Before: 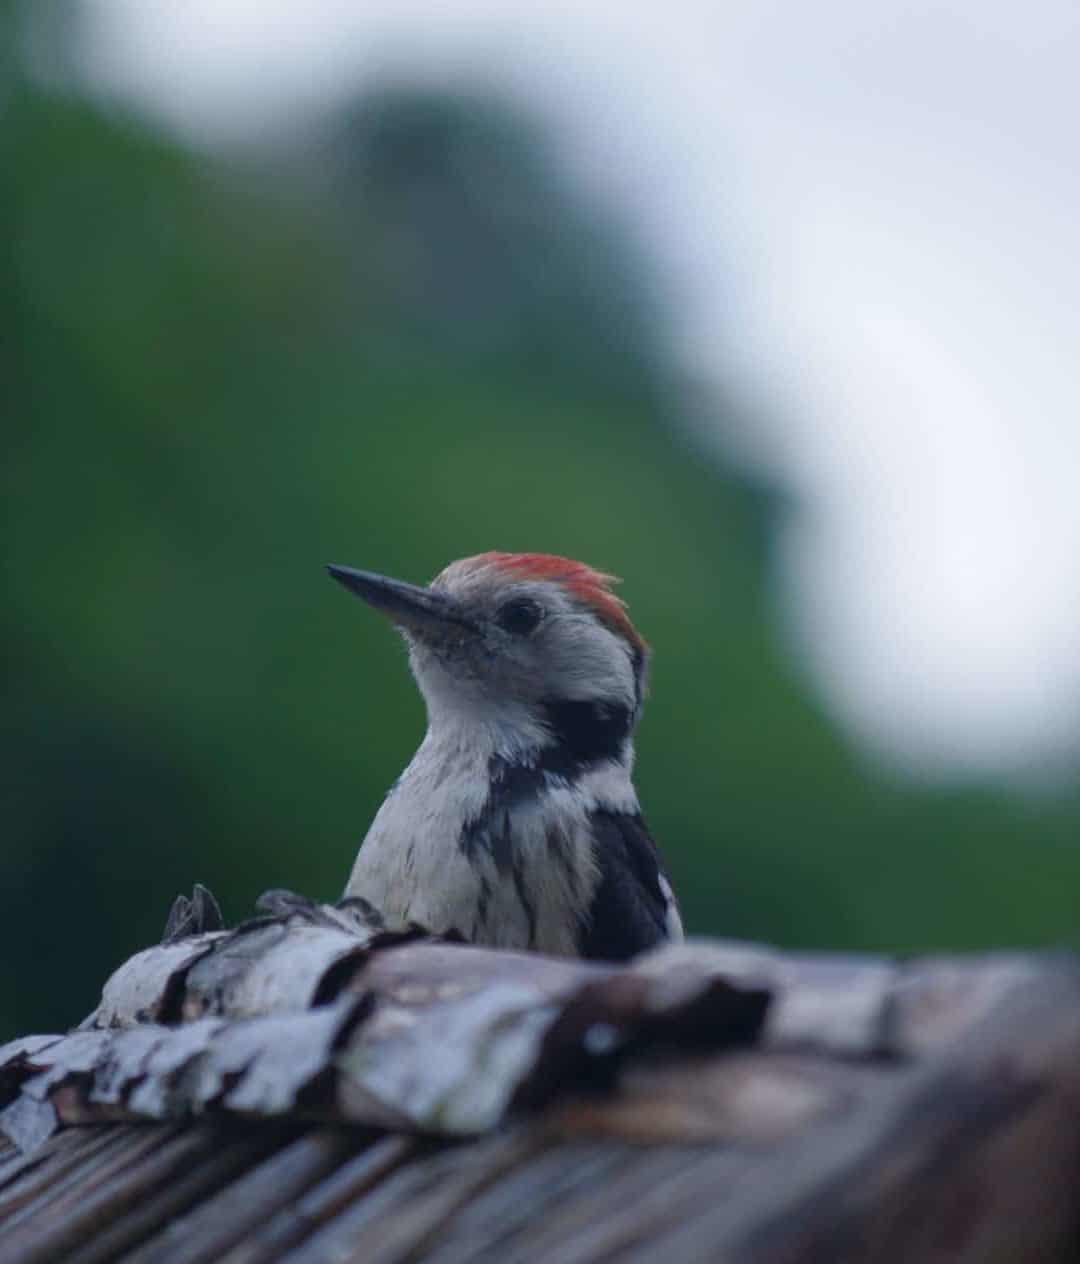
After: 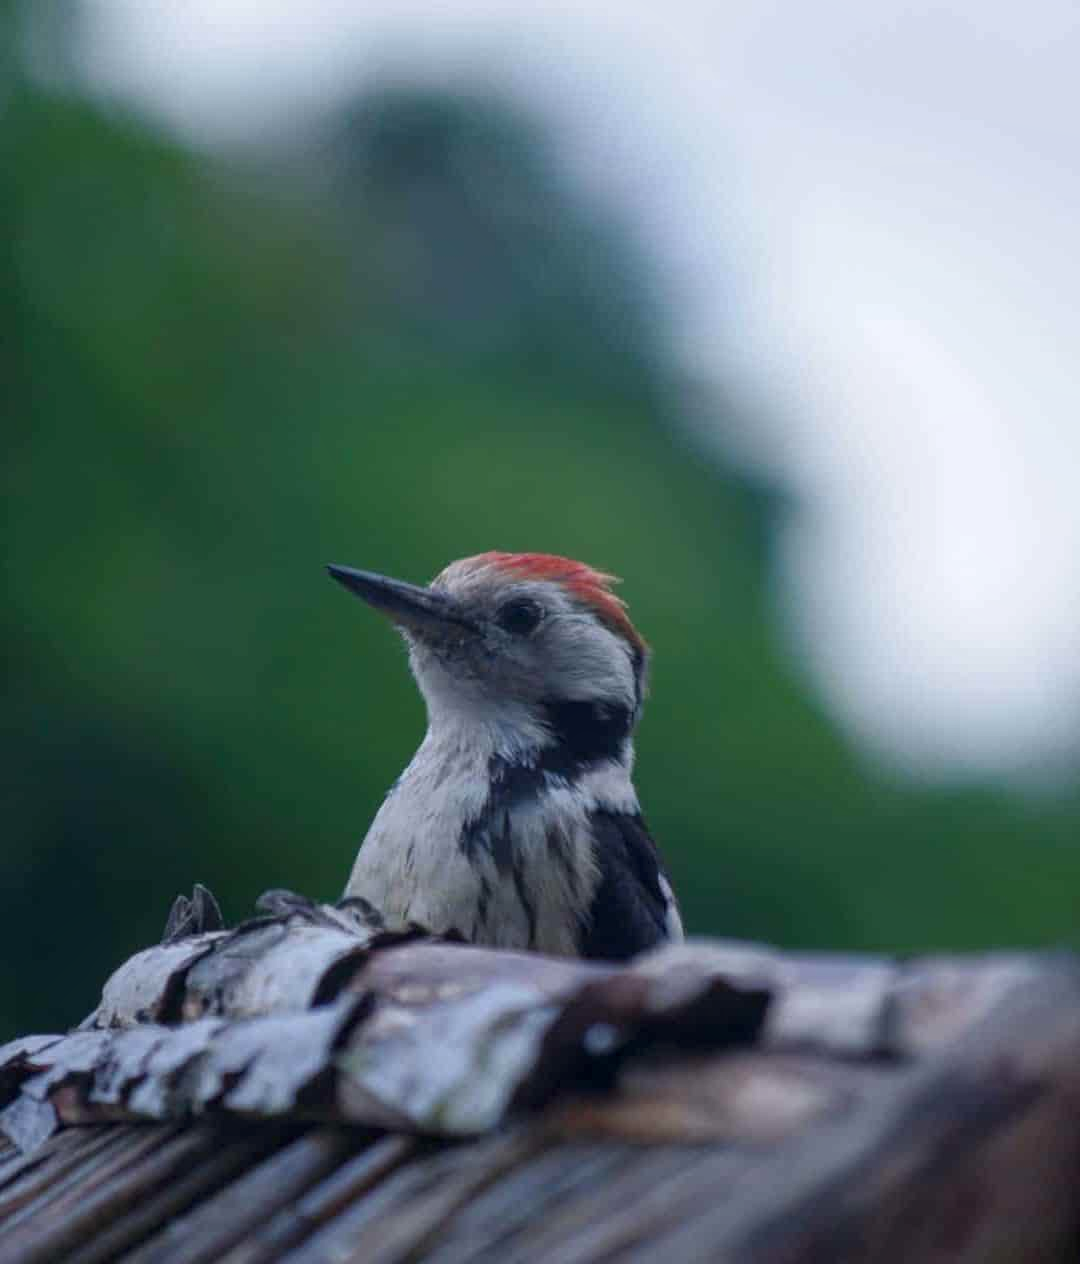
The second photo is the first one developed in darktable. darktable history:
local contrast: on, module defaults
contrast brightness saturation: contrast 0.04, saturation 0.16
